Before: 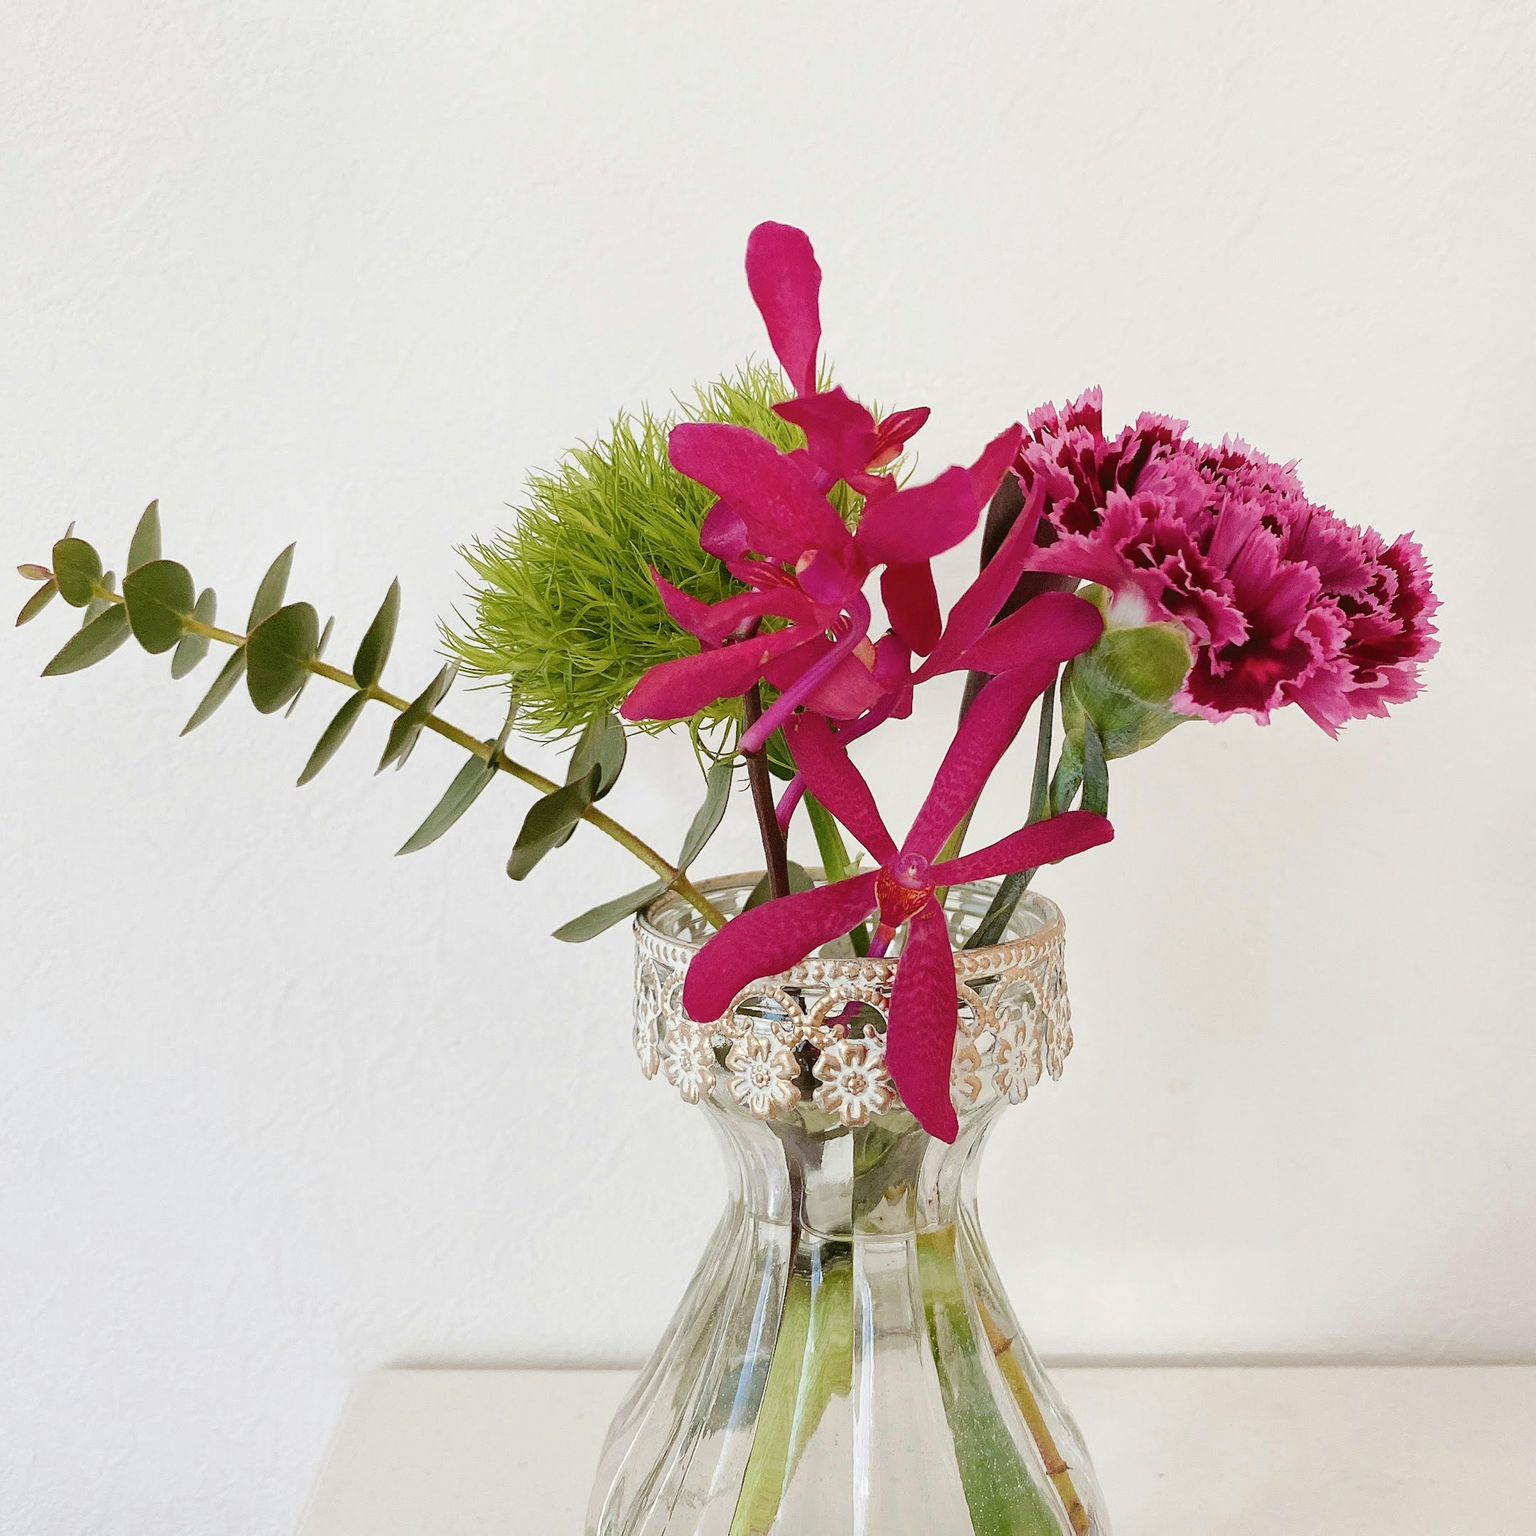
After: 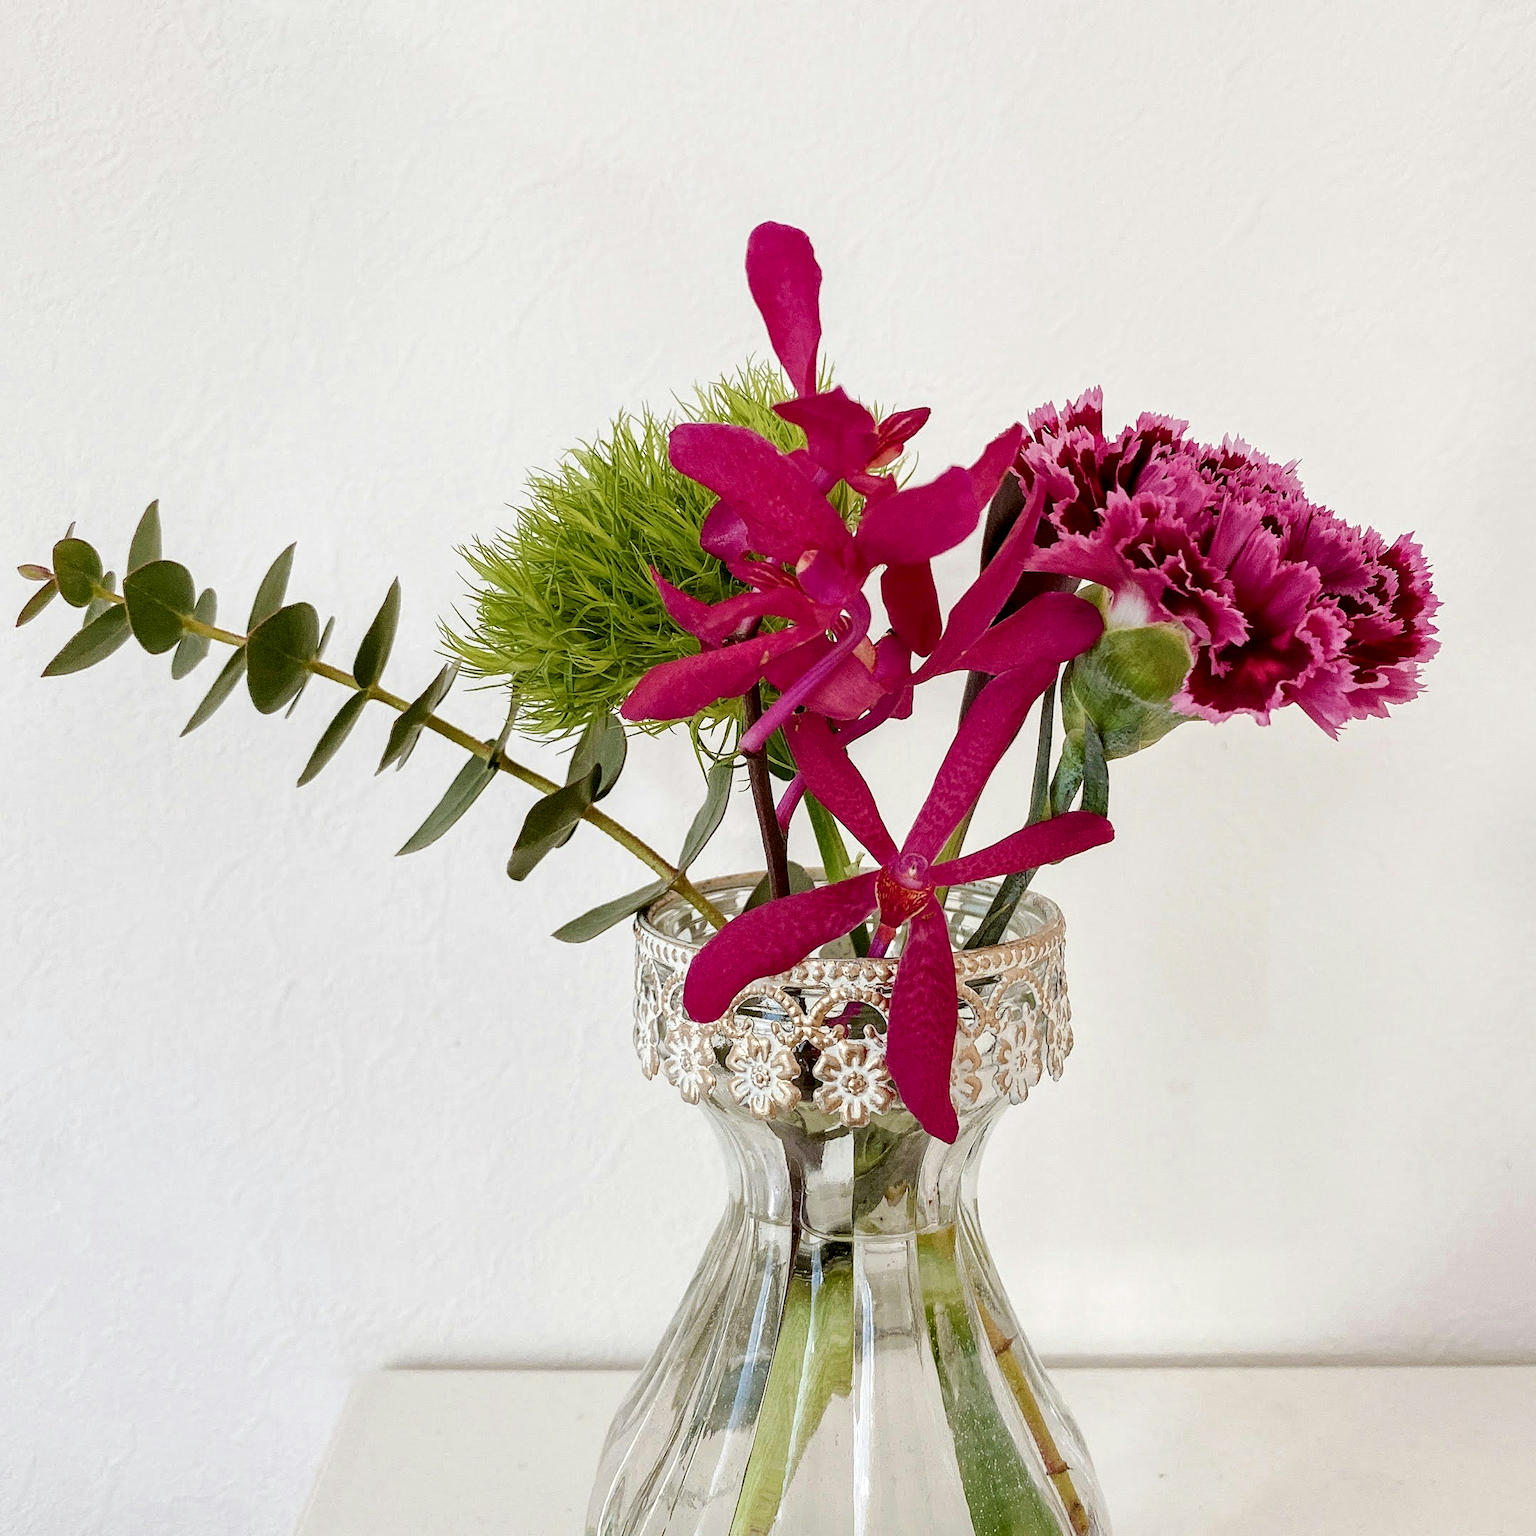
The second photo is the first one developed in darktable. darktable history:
local contrast: detail 134%, midtone range 0.743
